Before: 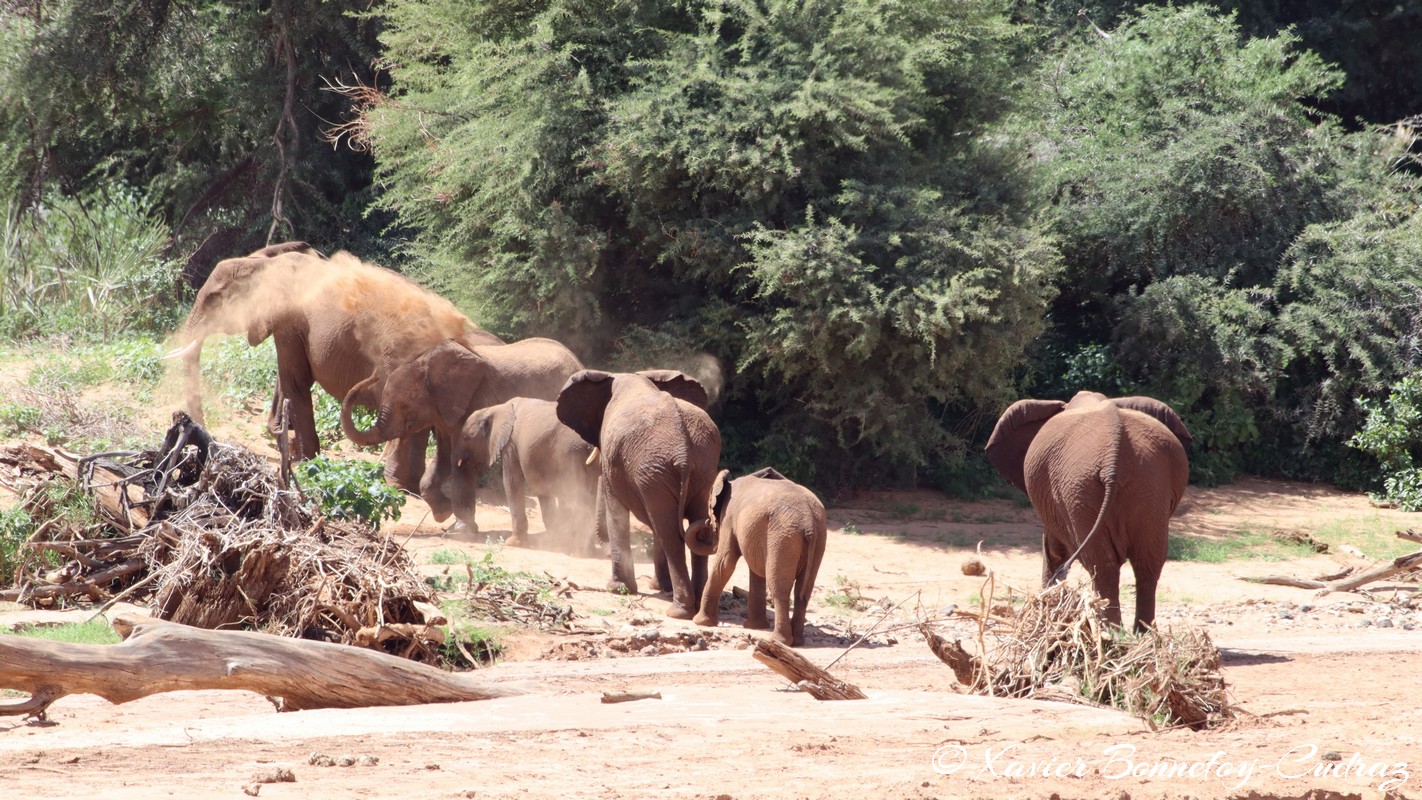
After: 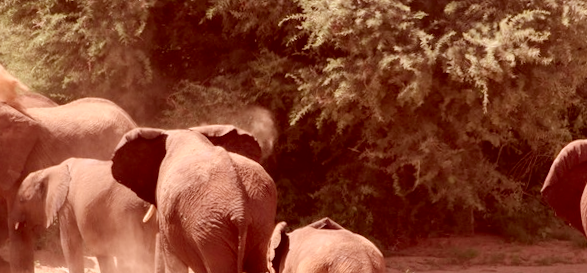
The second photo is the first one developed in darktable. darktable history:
rotate and perspective: rotation -2.29°, automatic cropping off
crop: left 31.751%, top 32.172%, right 27.8%, bottom 35.83%
color correction: highlights a* 9.03, highlights b* 8.71, shadows a* 40, shadows b* 40, saturation 0.8
shadows and highlights: soften with gaussian
